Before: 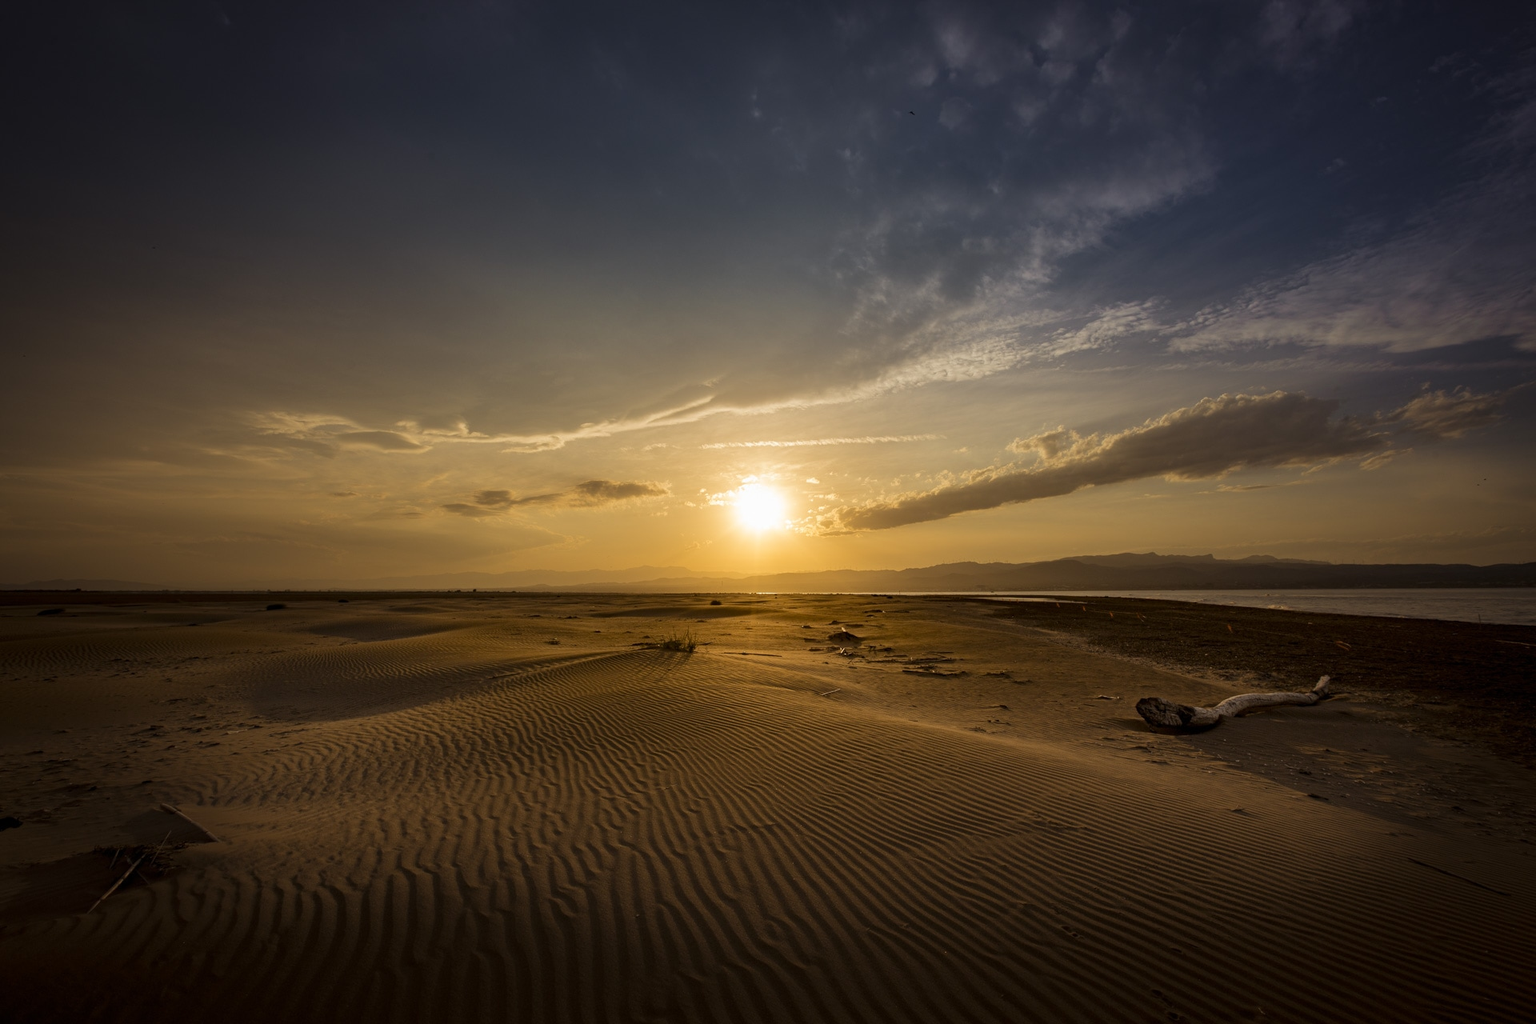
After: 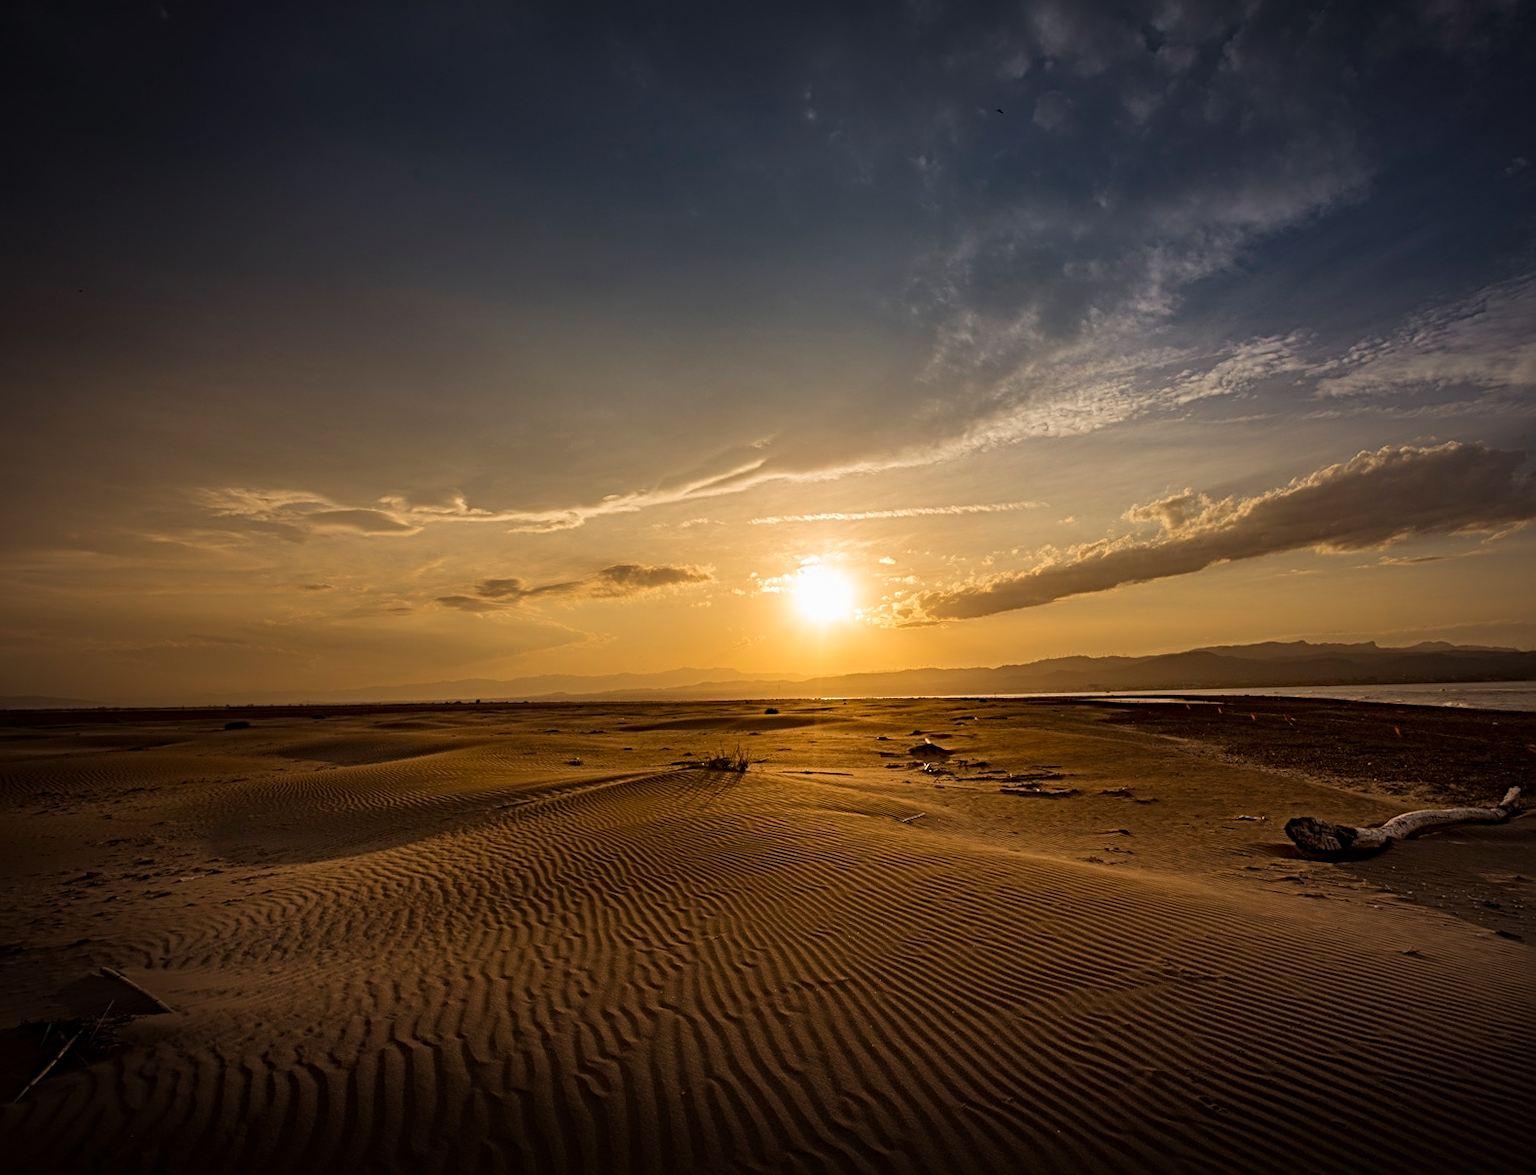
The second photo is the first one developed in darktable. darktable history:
crop and rotate: angle 1°, left 4.281%, top 0.642%, right 11.383%, bottom 2.486%
sharpen: radius 4
vignetting: fall-off radius 100%, width/height ratio 1.337
